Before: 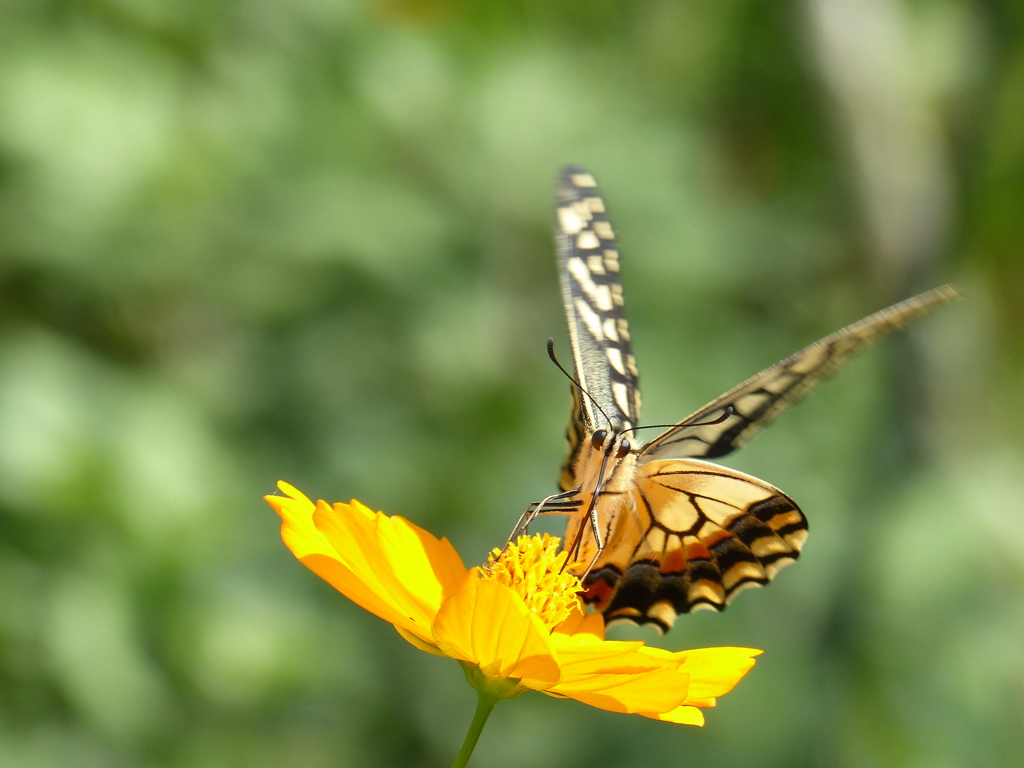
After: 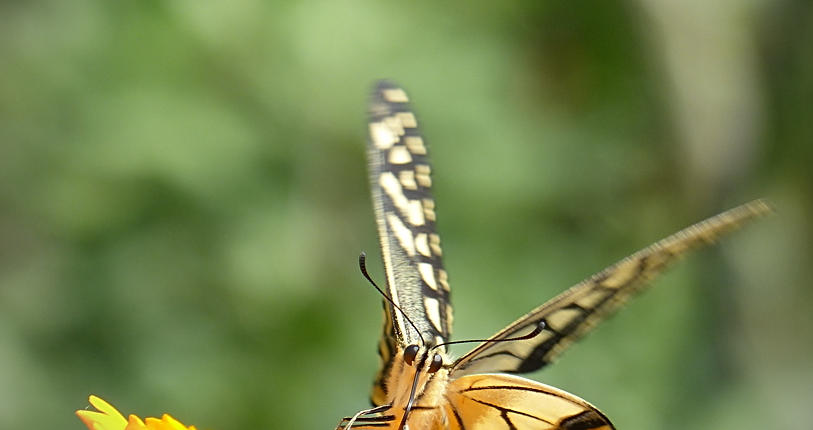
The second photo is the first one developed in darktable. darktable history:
crop: left 18.38%, top 11.125%, right 2.186%, bottom 32.775%
vignetting: brightness -0.7
sharpen: on, module defaults
shadows and highlights: shadows 25.18, highlights -25.43
